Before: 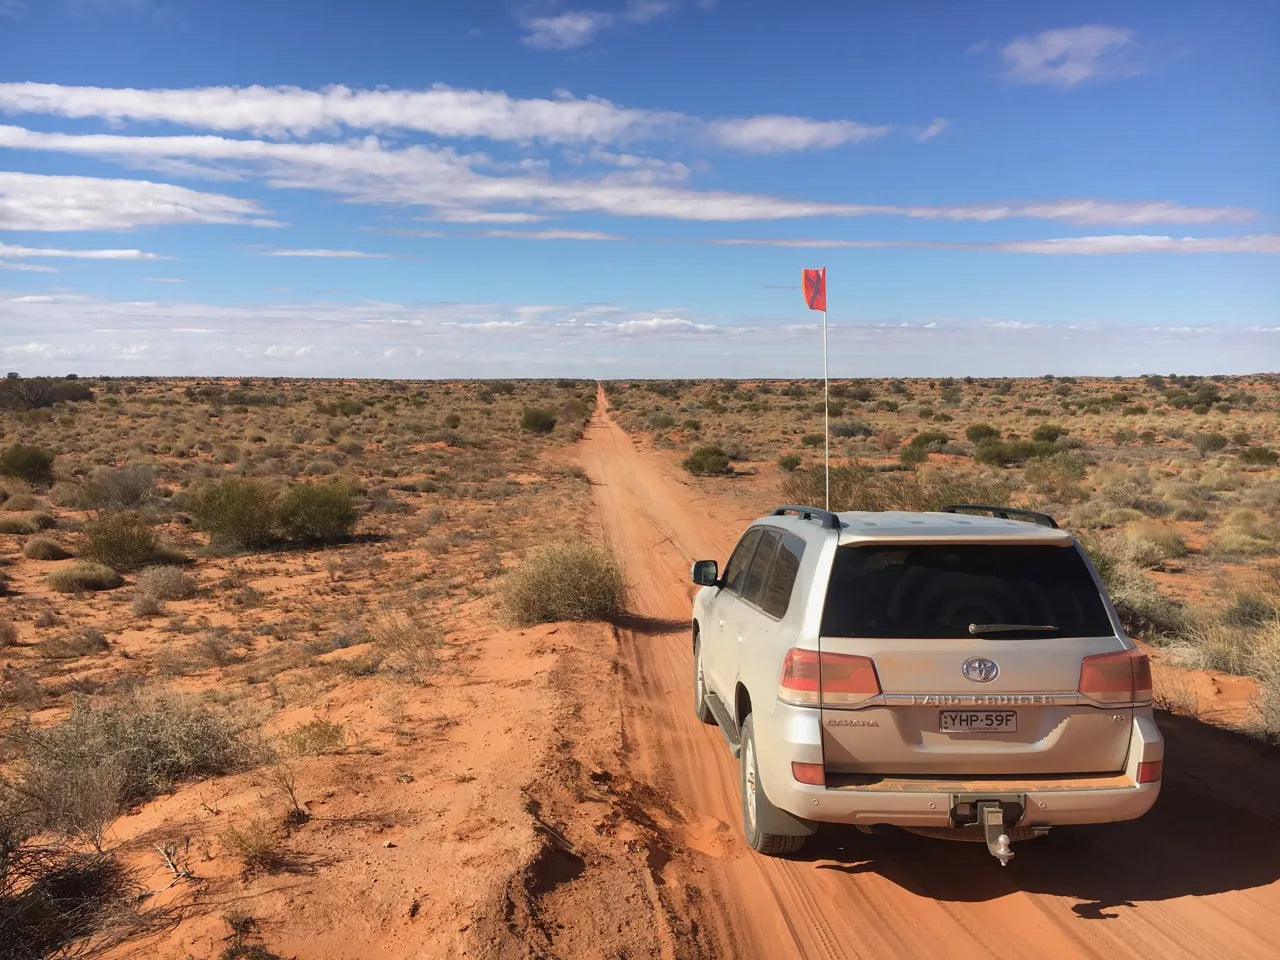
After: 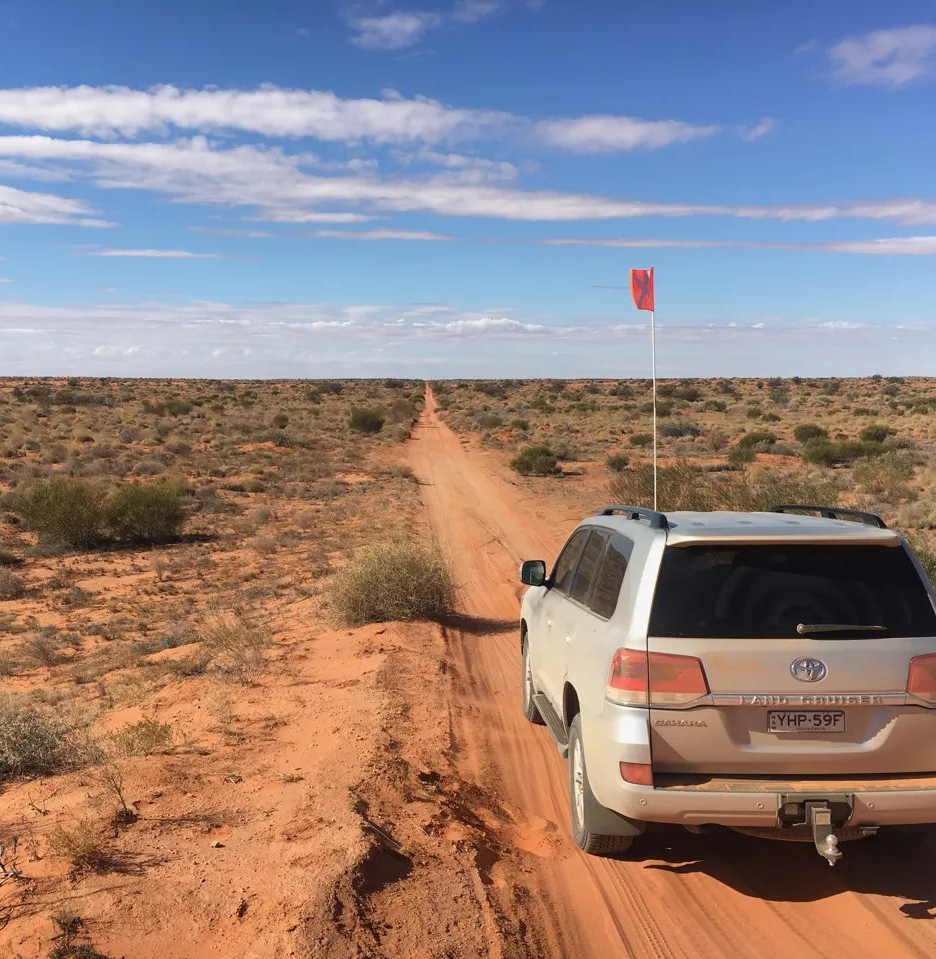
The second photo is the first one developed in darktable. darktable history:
crop: left 13.487%, right 13.388%
